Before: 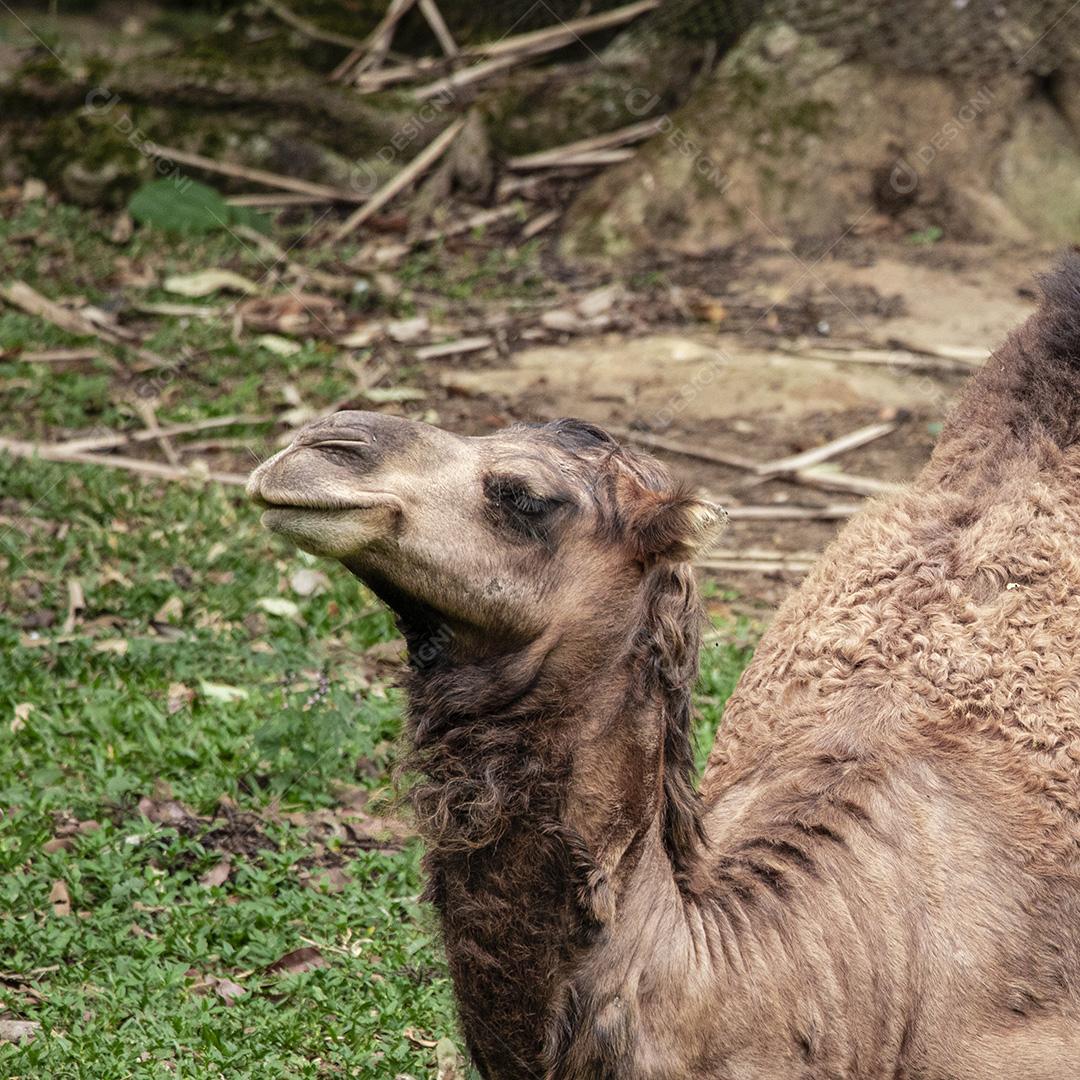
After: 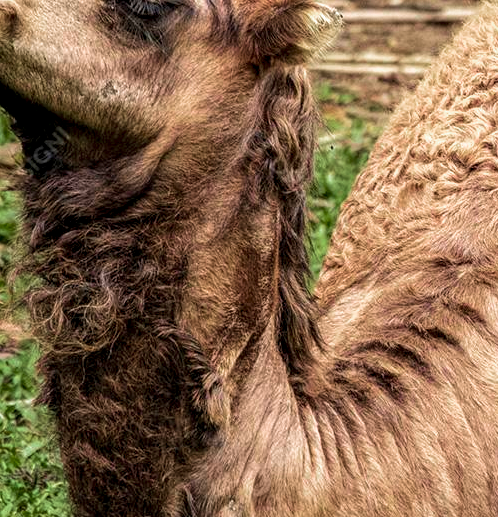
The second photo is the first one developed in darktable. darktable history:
crop: left 35.708%, top 46.025%, right 18.161%, bottom 6.047%
color balance rgb: perceptual saturation grading › global saturation 25.543%, global vibrance 20%
velvia: strength 44.86%
color zones: curves: ch0 [(0, 0.5) (0.143, 0.5) (0.286, 0.456) (0.429, 0.5) (0.571, 0.5) (0.714, 0.5) (0.857, 0.5) (1, 0.5)]; ch1 [(0, 0.5) (0.143, 0.5) (0.286, 0.422) (0.429, 0.5) (0.571, 0.5) (0.714, 0.5) (0.857, 0.5) (1, 0.5)], mix 34.24%
contrast brightness saturation: saturation -0.062
local contrast: detail 142%
shadows and highlights: radius 91.43, shadows -15.48, white point adjustment 0.284, highlights 32.49, compress 48.24%, soften with gaussian
